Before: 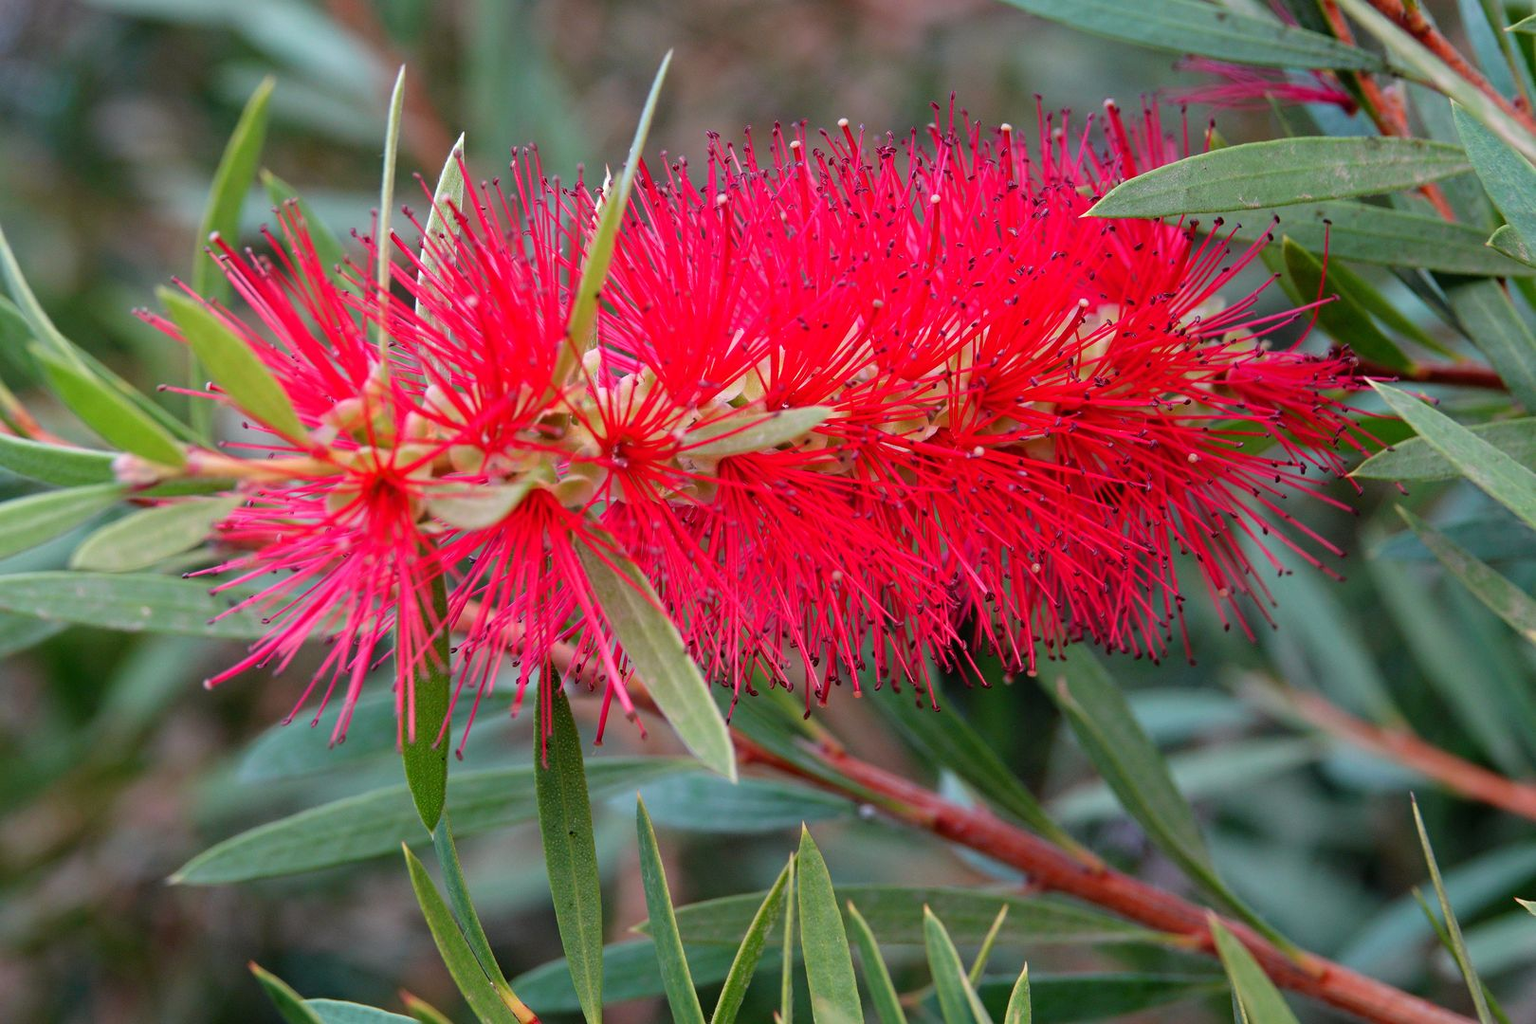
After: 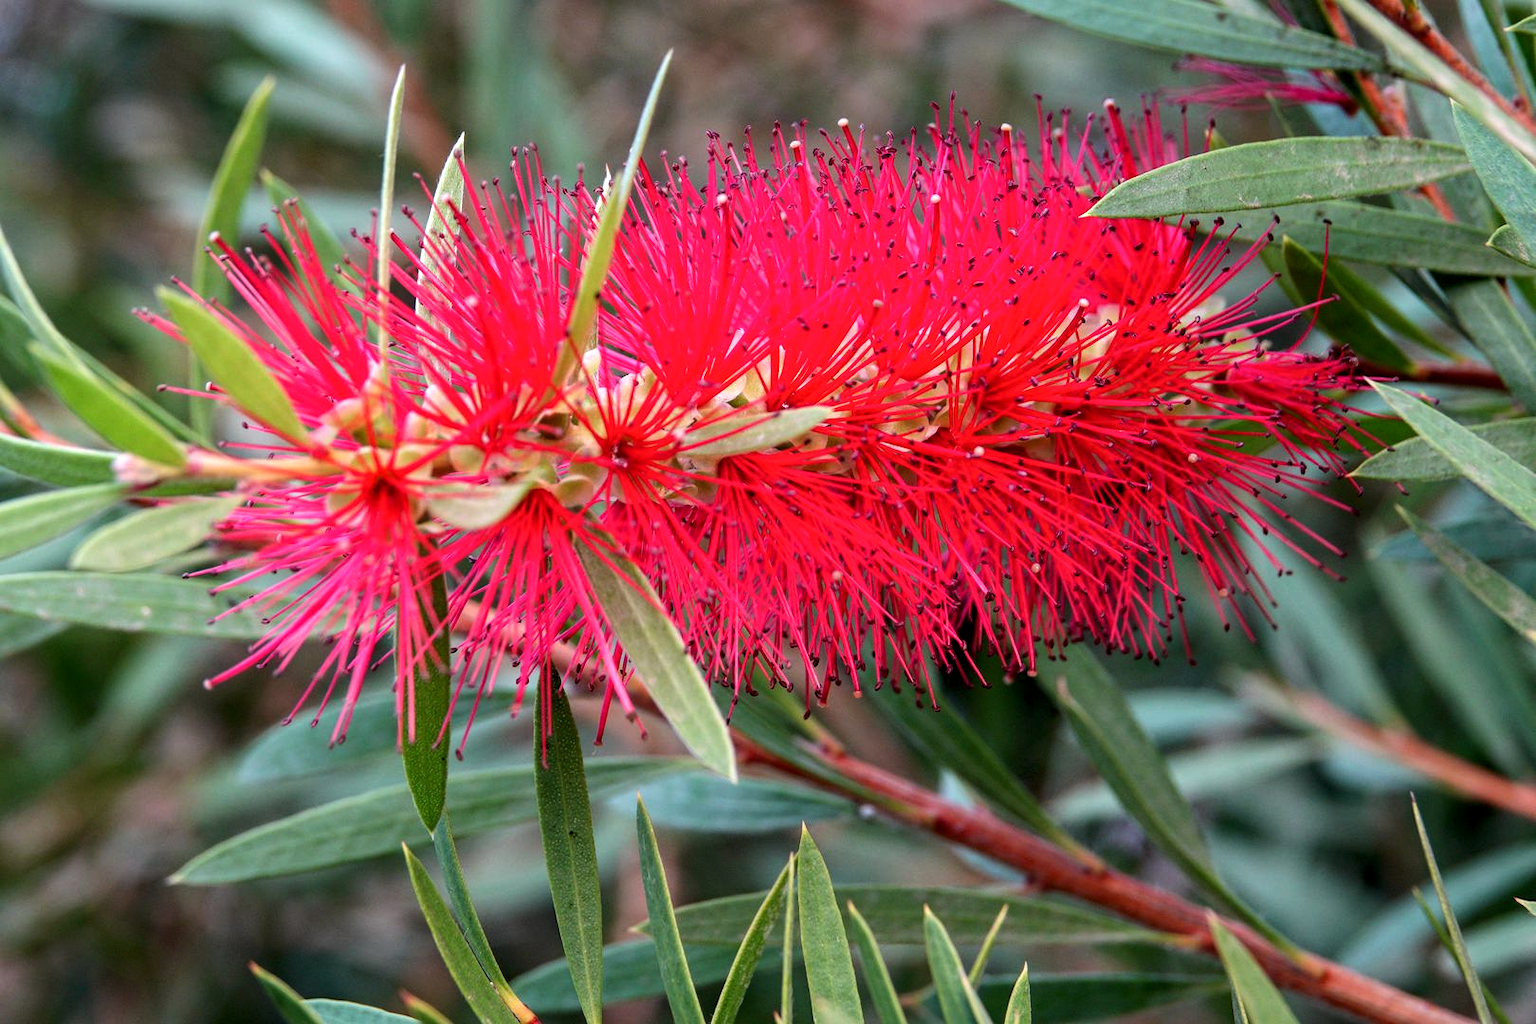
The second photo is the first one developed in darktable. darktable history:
local contrast: on, module defaults
tone equalizer: -8 EV -0.417 EV, -7 EV -0.389 EV, -6 EV -0.333 EV, -5 EV -0.222 EV, -3 EV 0.222 EV, -2 EV 0.333 EV, -1 EV 0.389 EV, +0 EV 0.417 EV, edges refinement/feathering 500, mask exposure compensation -1.57 EV, preserve details no
